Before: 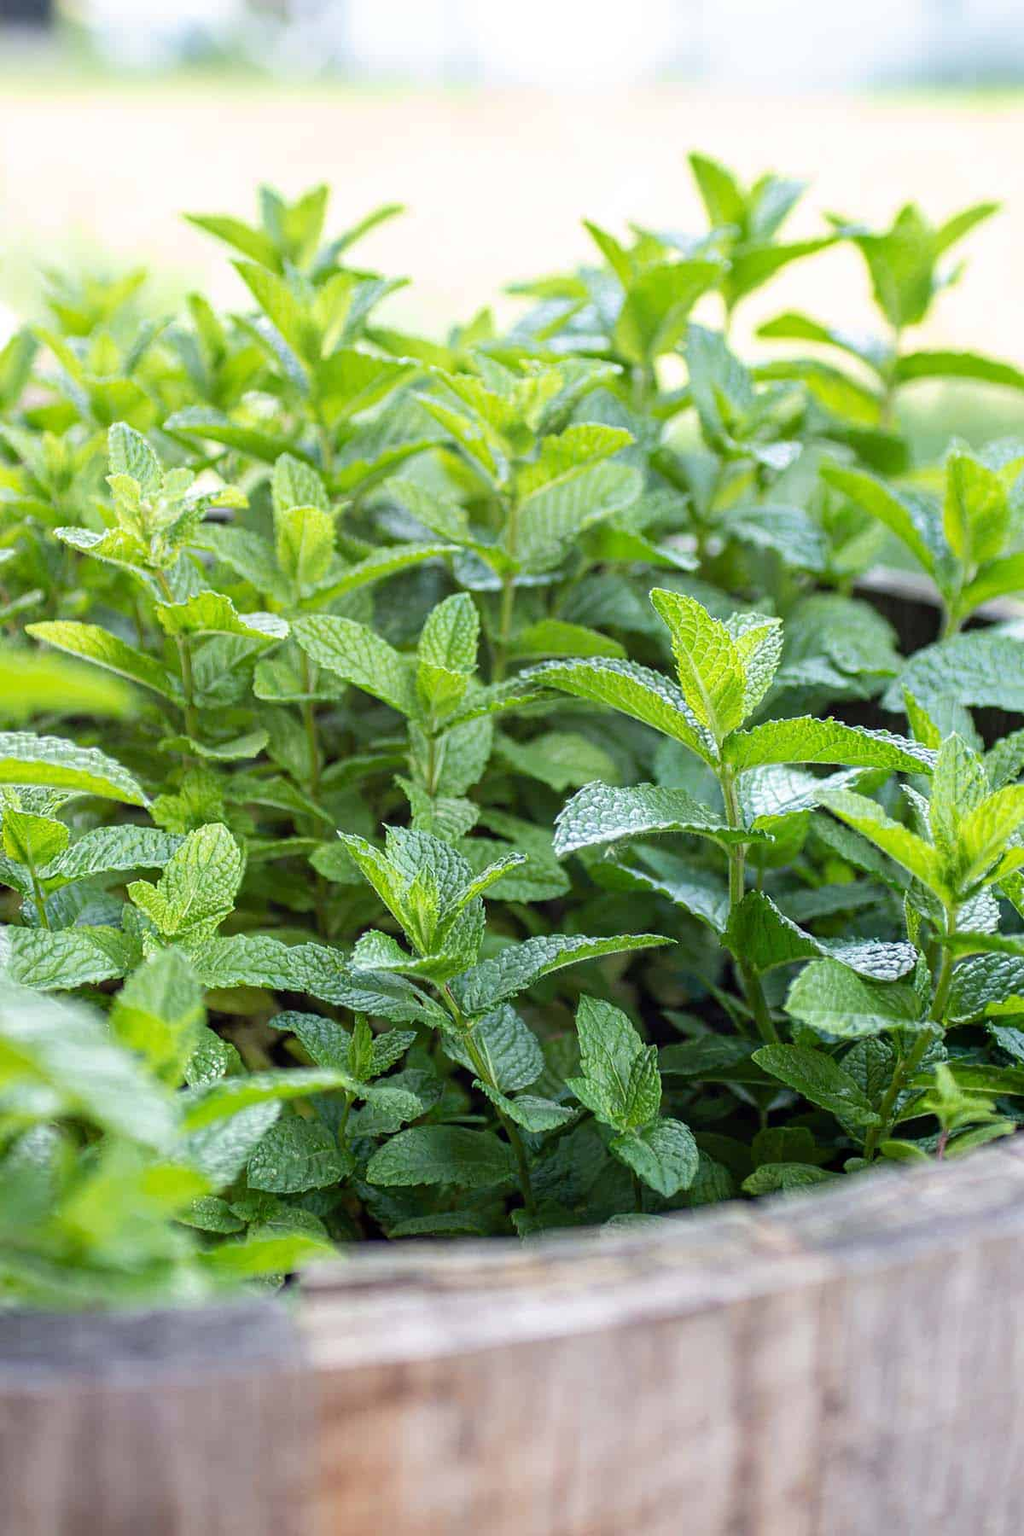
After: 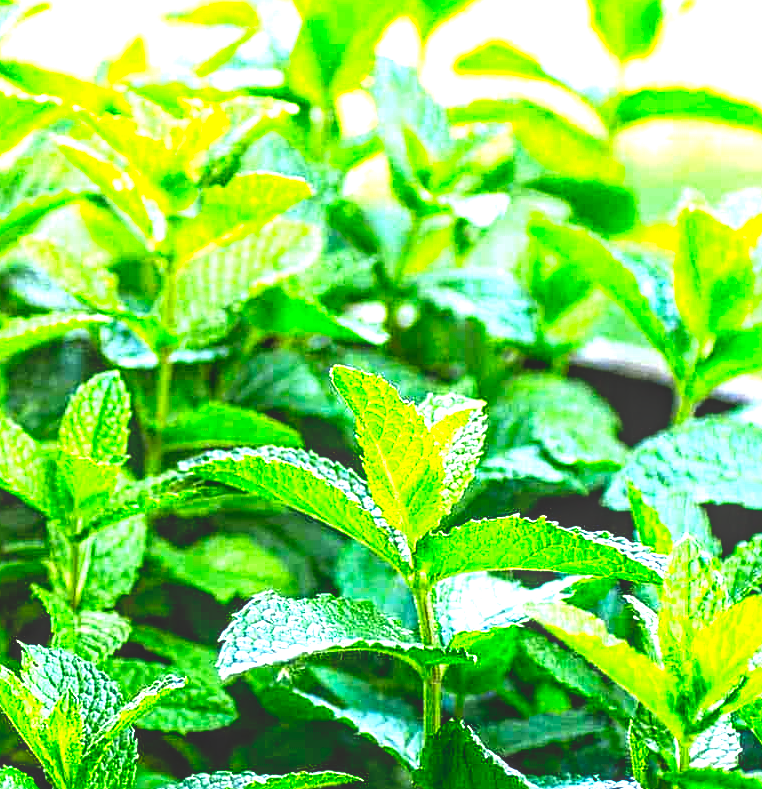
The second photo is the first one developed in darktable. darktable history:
exposure: black level correction 0, exposure 1.199 EV, compensate highlight preservation false
local contrast: detail 130%
crop: left 35.998%, top 18.026%, right 0.449%, bottom 38.14%
base curve: curves: ch0 [(0, 0.02) (0.083, 0.036) (1, 1)], preserve colors none
contrast brightness saturation: saturation 0.493
sharpen: on, module defaults
